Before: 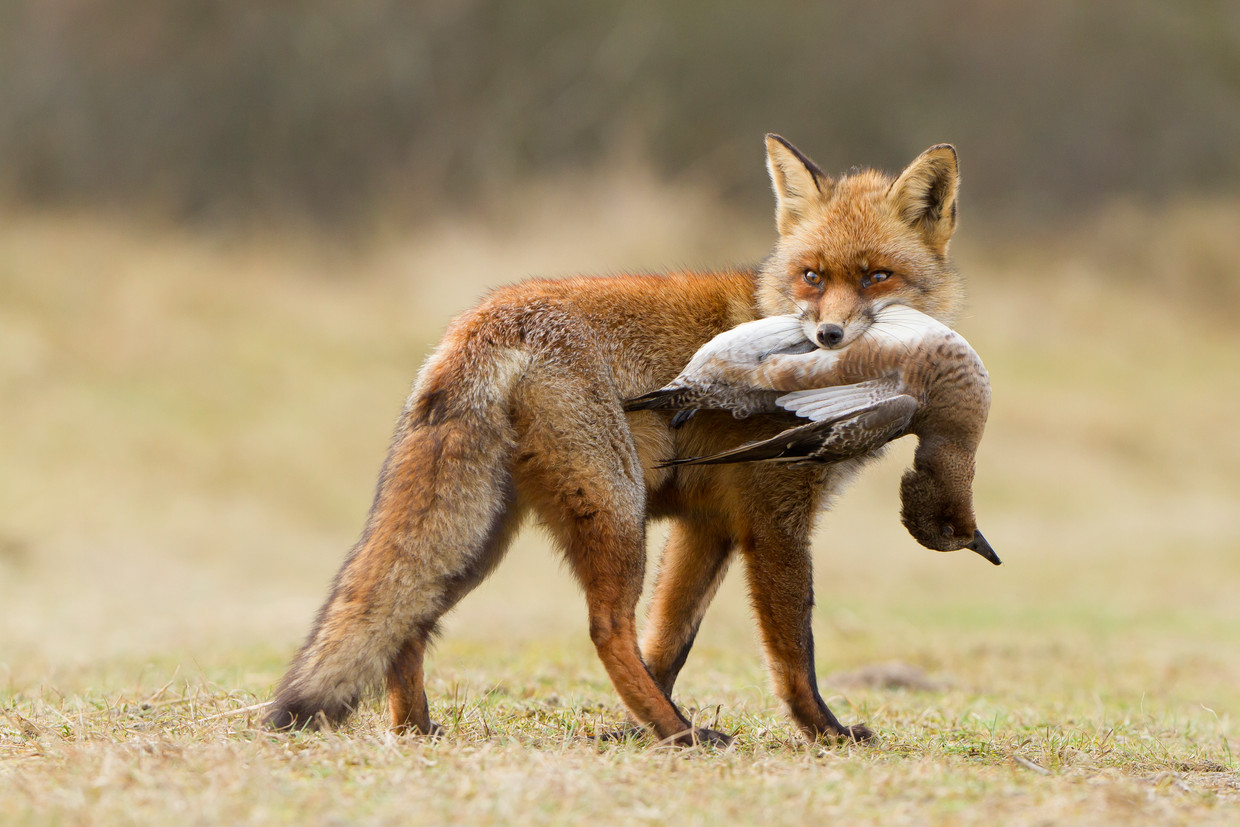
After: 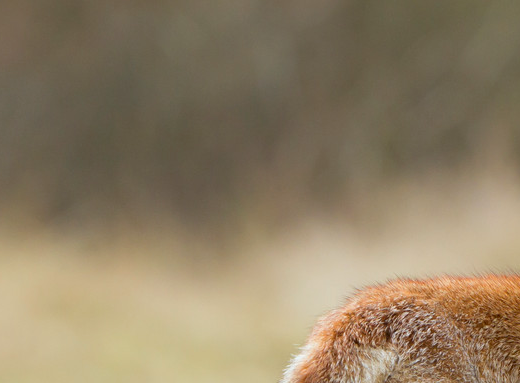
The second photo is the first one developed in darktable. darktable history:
color correction: highlights a* -3.28, highlights b* -6.24, shadows a* 3.1, shadows b* 5.19
crop and rotate: left 10.817%, top 0.062%, right 47.194%, bottom 53.626%
